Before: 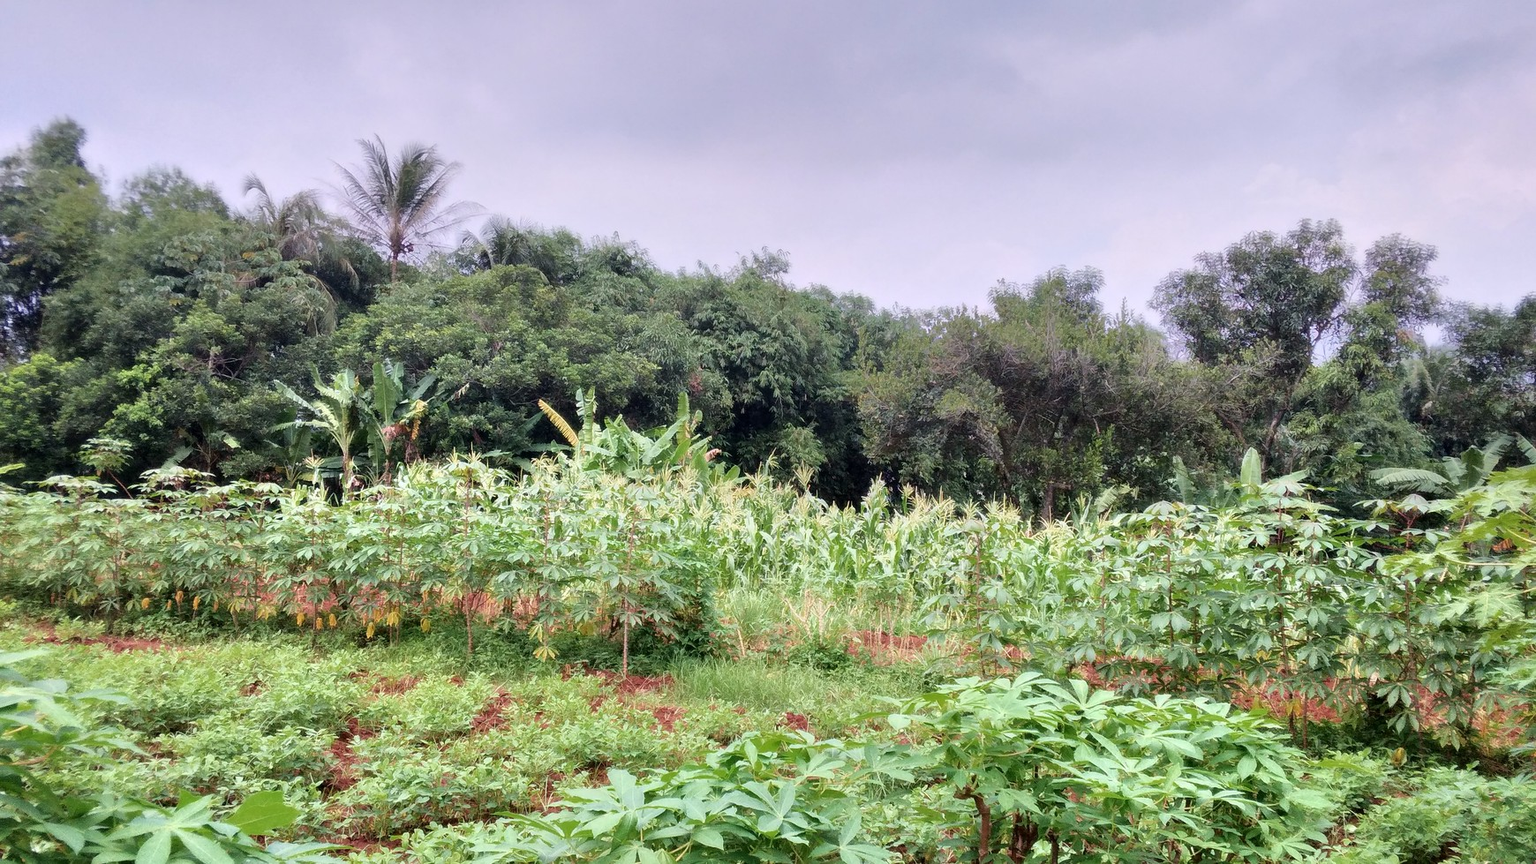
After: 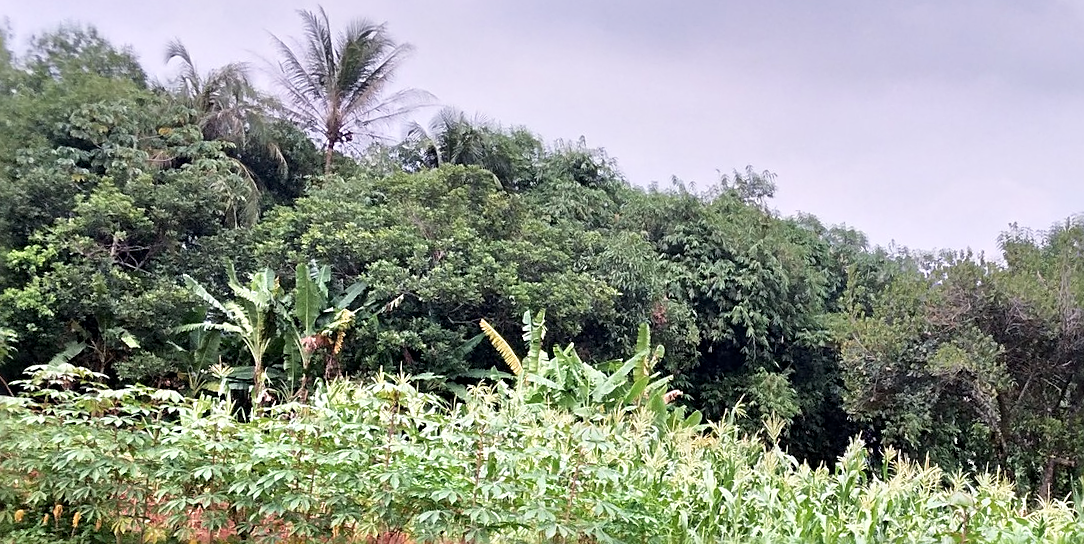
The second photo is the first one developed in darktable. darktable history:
sharpen: radius 2.648, amount 0.674
local contrast: mode bilateral grid, contrast 20, coarseness 49, detail 119%, midtone range 0.2
crop and rotate: angle -4.35°, left 2.11%, top 6.613%, right 27.349%, bottom 30.399%
tone curve: curves: ch0 [(0, 0) (0.003, 0.003) (0.011, 0.012) (0.025, 0.026) (0.044, 0.046) (0.069, 0.072) (0.1, 0.104) (0.136, 0.141) (0.177, 0.184) (0.224, 0.233) (0.277, 0.288) (0.335, 0.348) (0.399, 0.414) (0.468, 0.486) (0.543, 0.564) (0.623, 0.647) (0.709, 0.736) (0.801, 0.831) (0.898, 0.921) (1, 1)], preserve colors none
